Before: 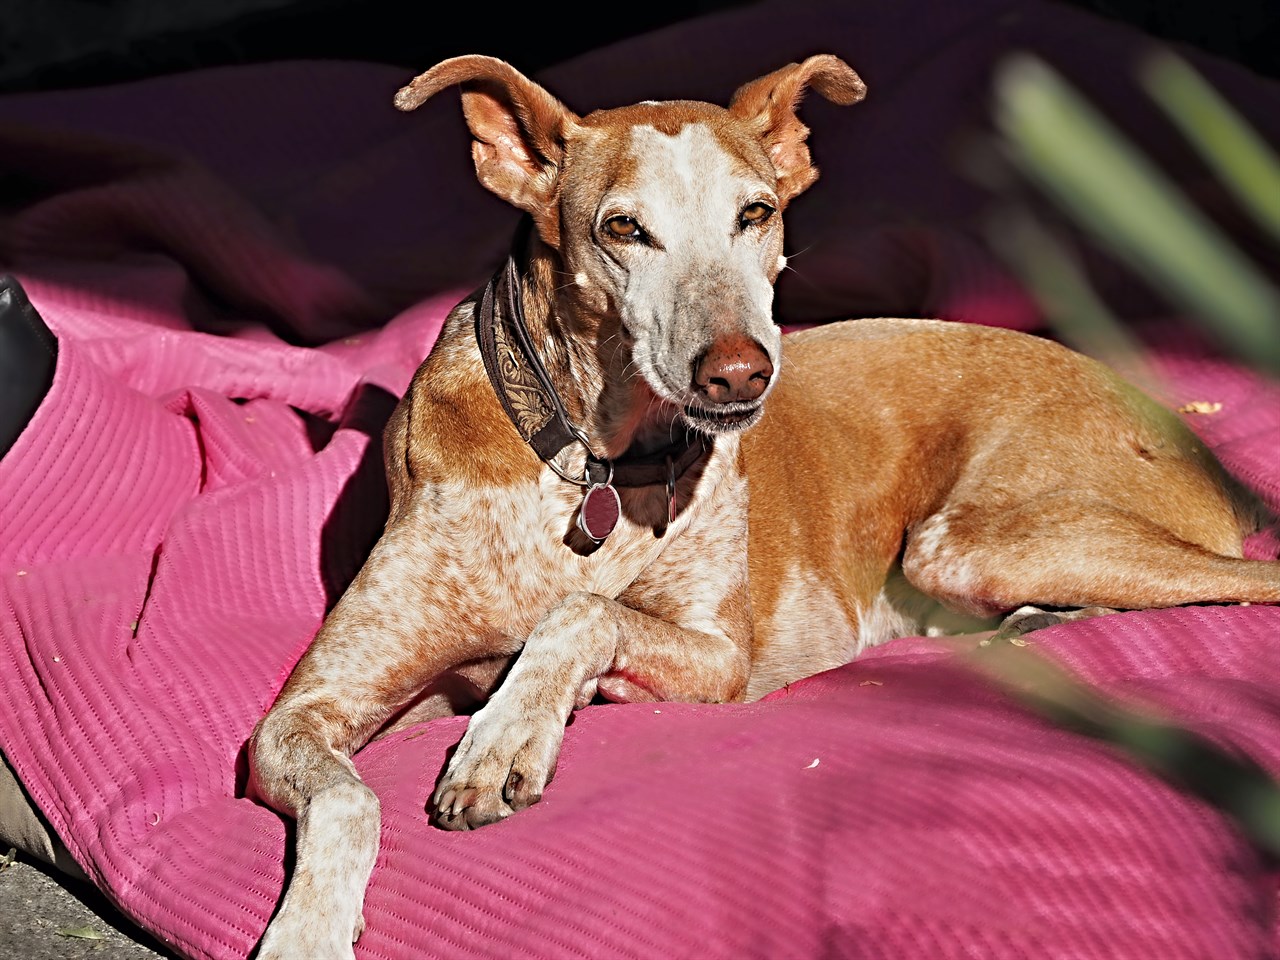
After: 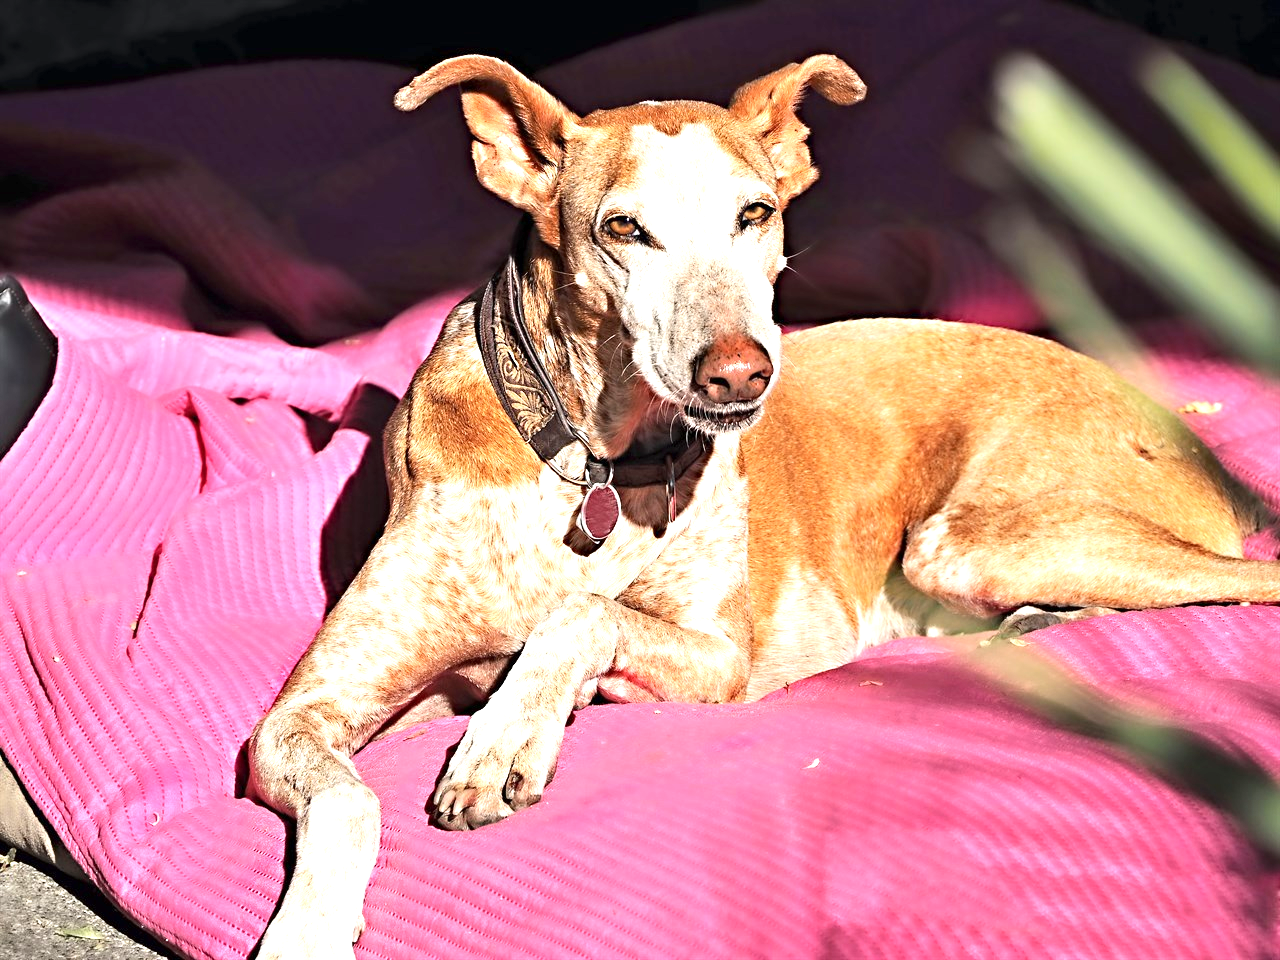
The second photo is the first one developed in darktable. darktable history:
exposure: exposure 1.144 EV, compensate highlight preservation false
contrast brightness saturation: contrast 0.151, brightness 0.045
